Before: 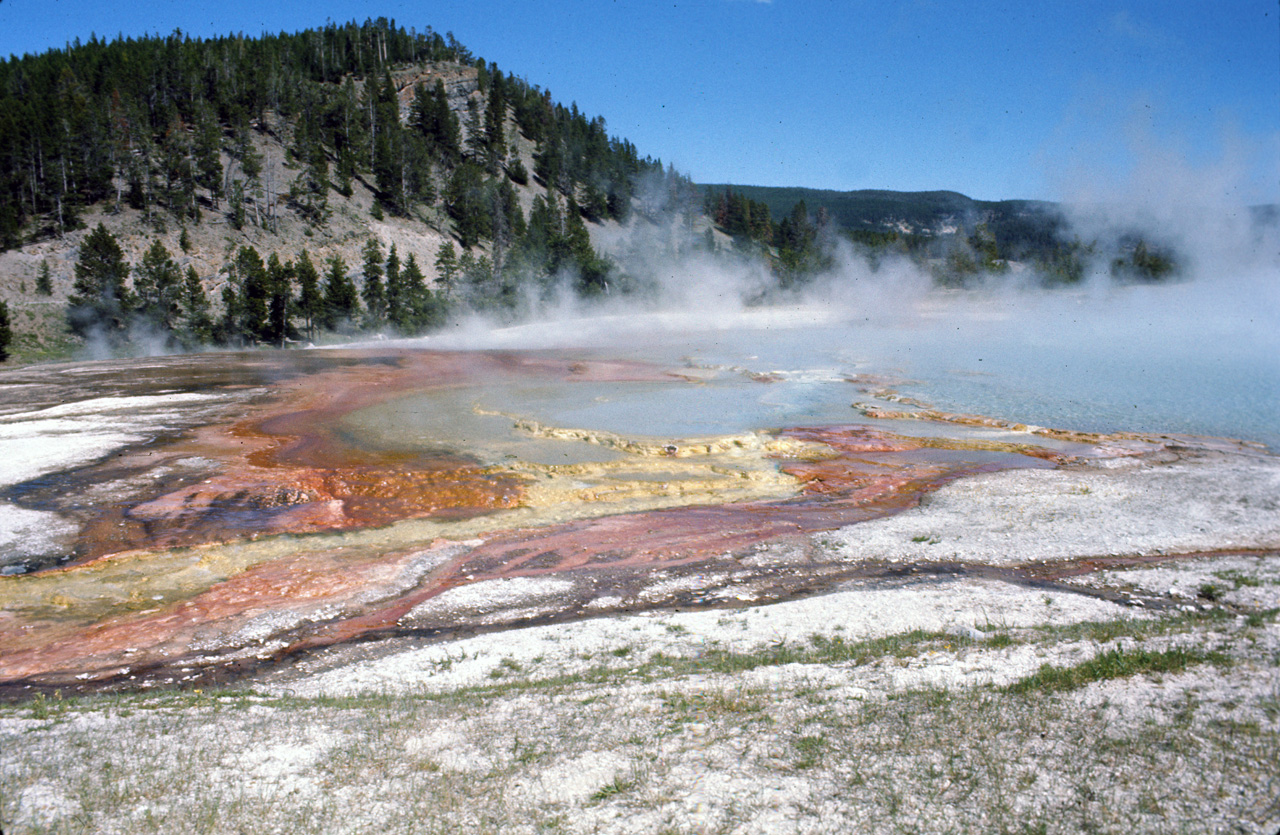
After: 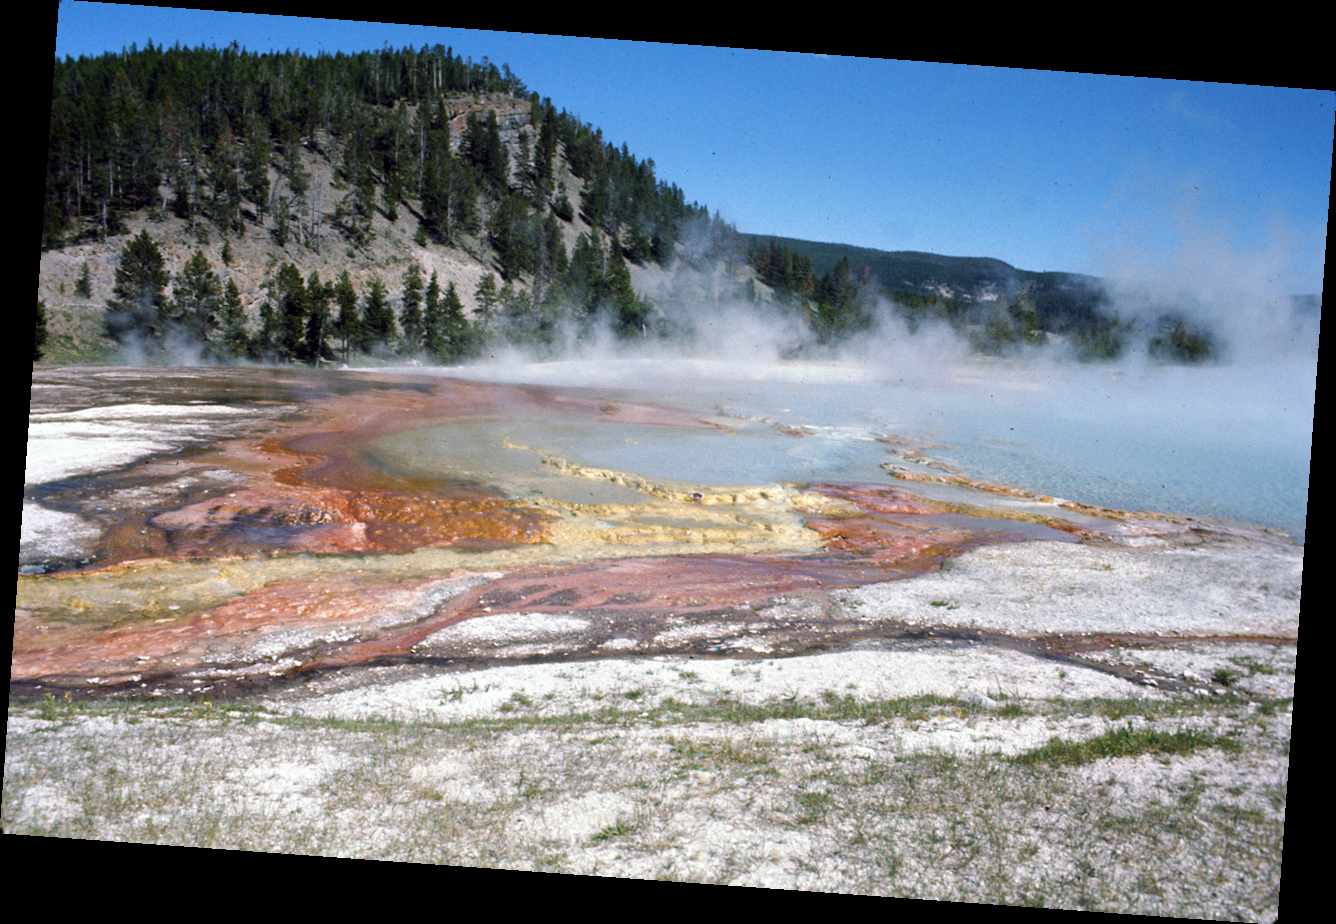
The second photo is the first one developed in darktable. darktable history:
rotate and perspective: rotation 4.1°, automatic cropping off
tone equalizer: on, module defaults
